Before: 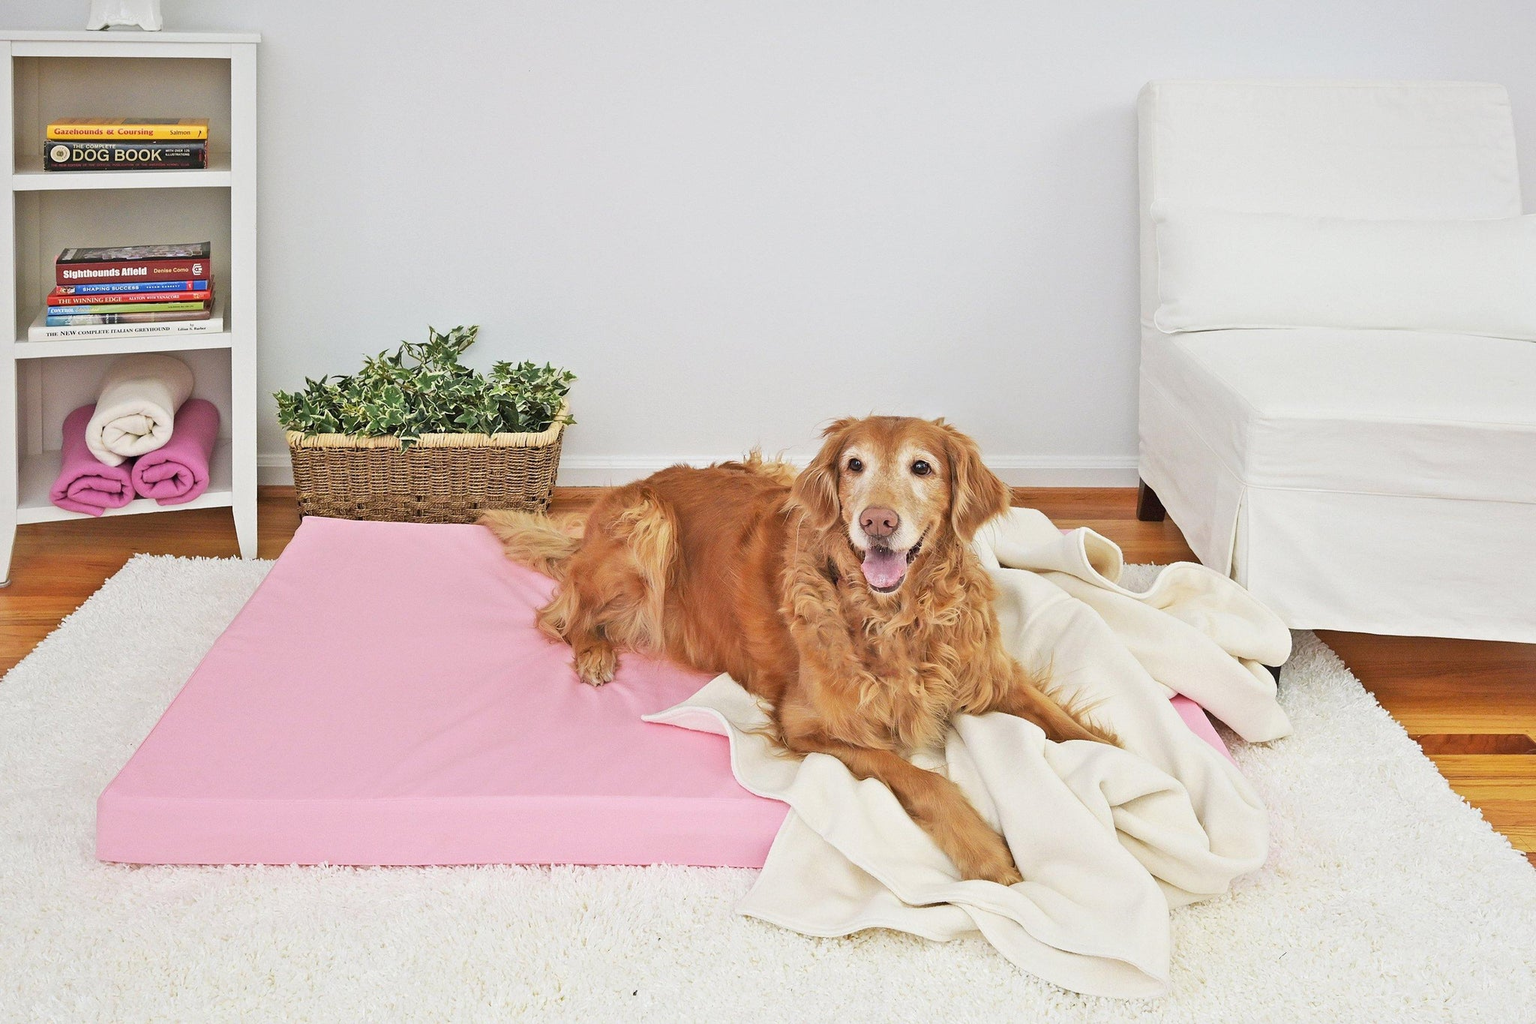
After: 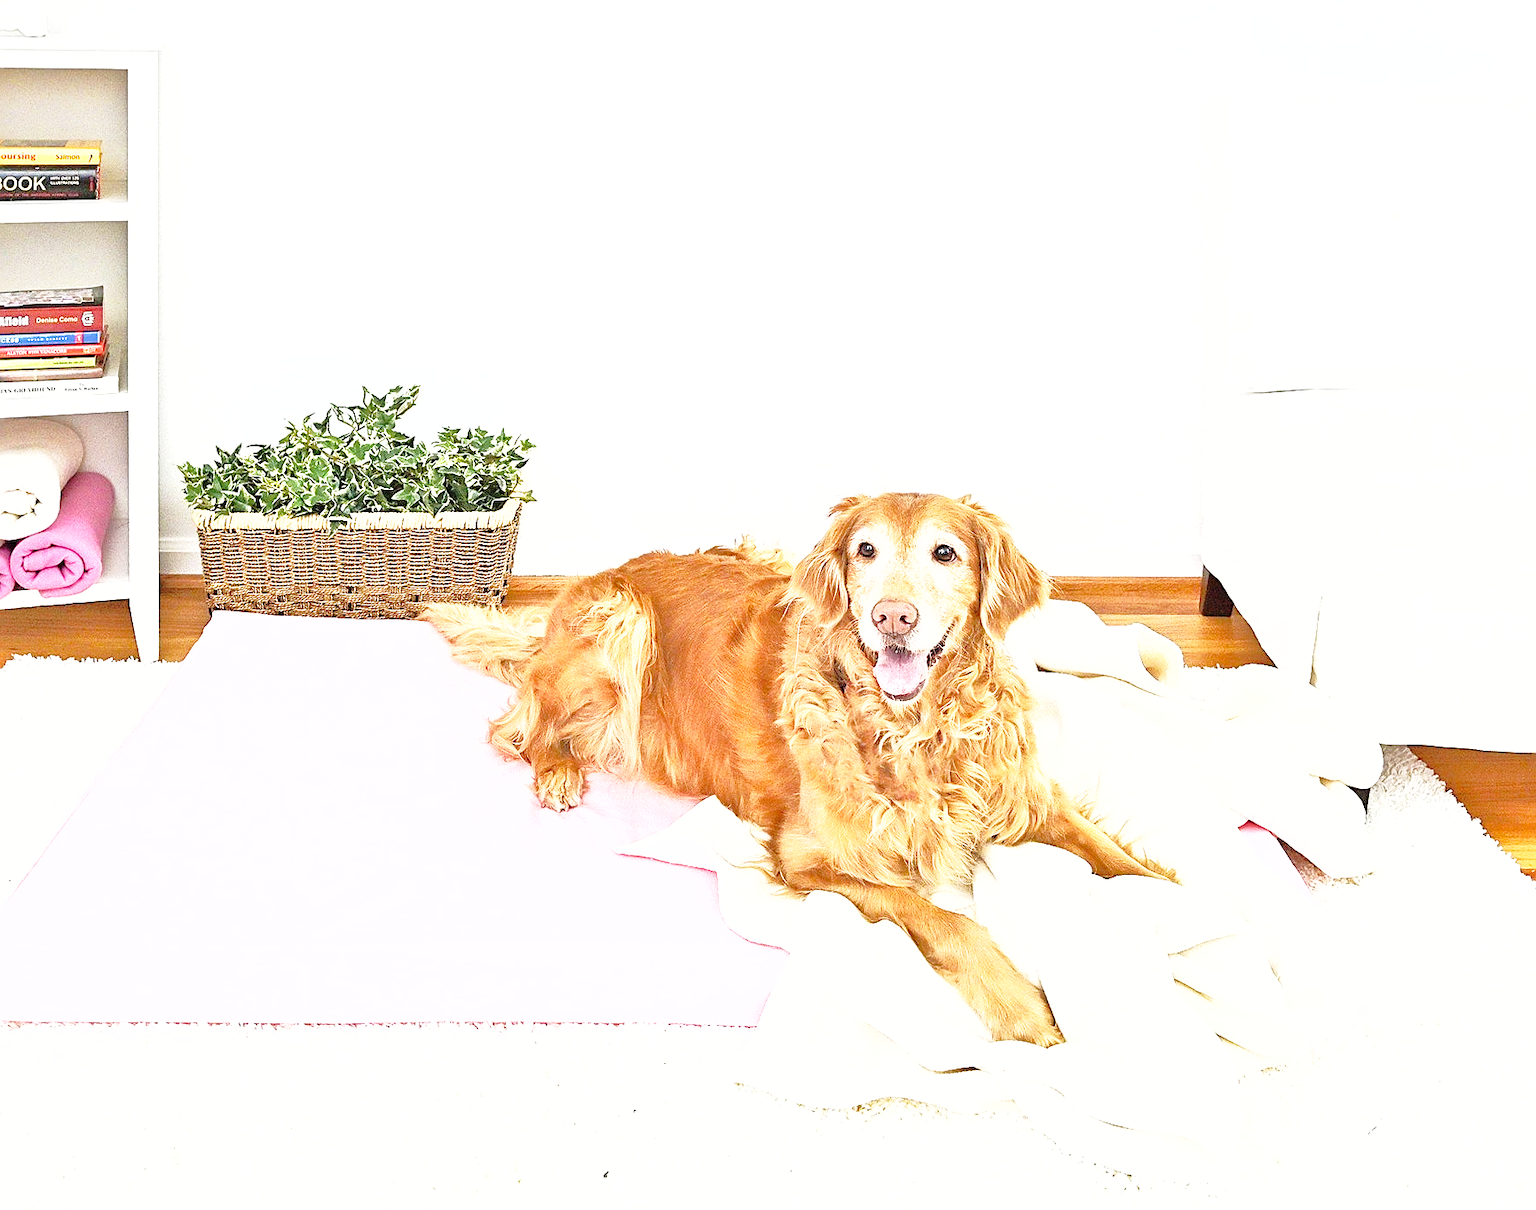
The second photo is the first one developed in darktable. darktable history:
shadows and highlights: shadows 8.52, white point adjustment 1.05, highlights -39.7
exposure: black level correction 0.001, exposure 1 EV, compensate exposure bias true, compensate highlight preservation false
crop: left 8.032%, right 7.421%
base curve: curves: ch0 [(0, 0) (0.028, 0.03) (0.121, 0.232) (0.46, 0.748) (0.859, 0.968) (1, 1)], preserve colors none
sharpen: on, module defaults
